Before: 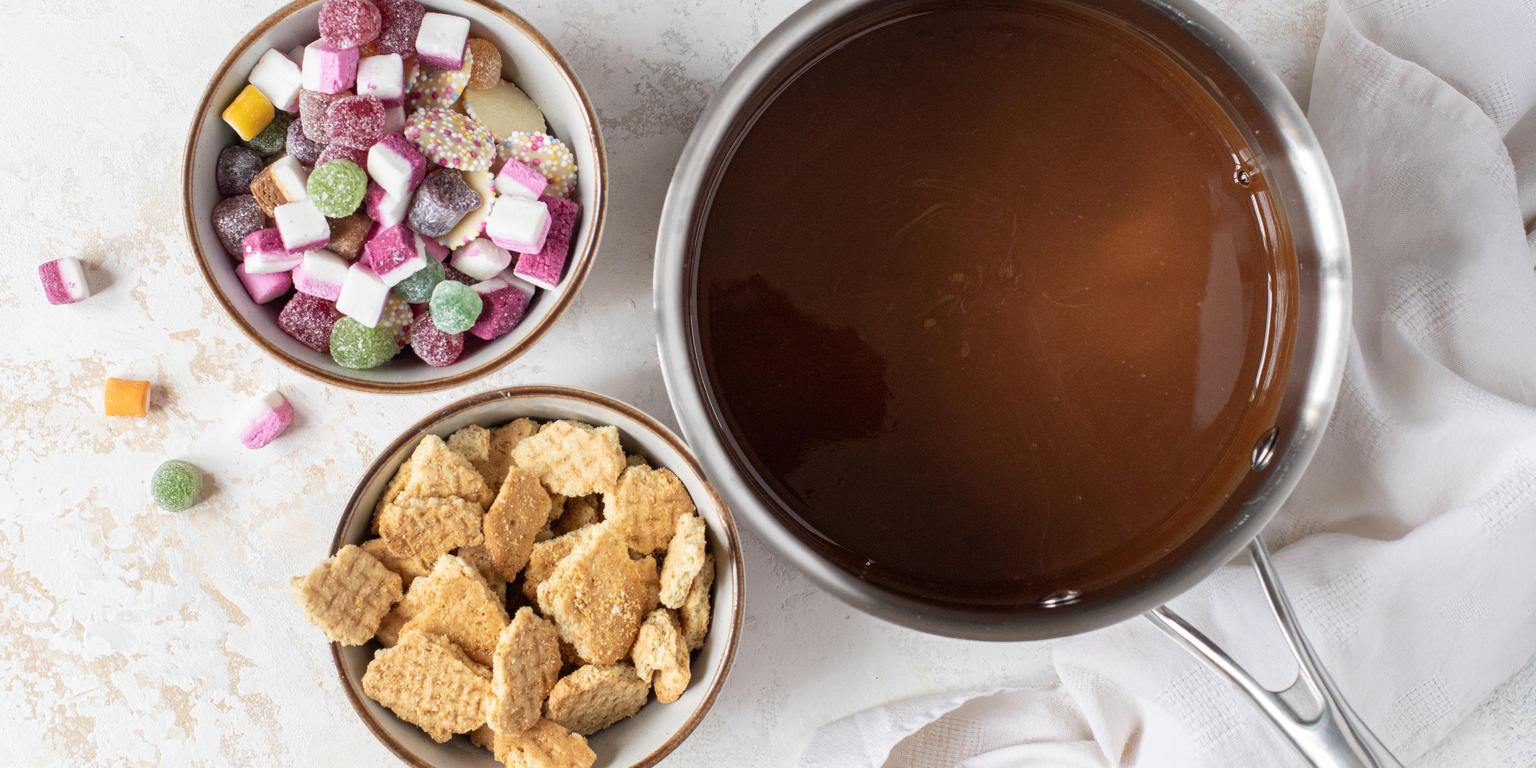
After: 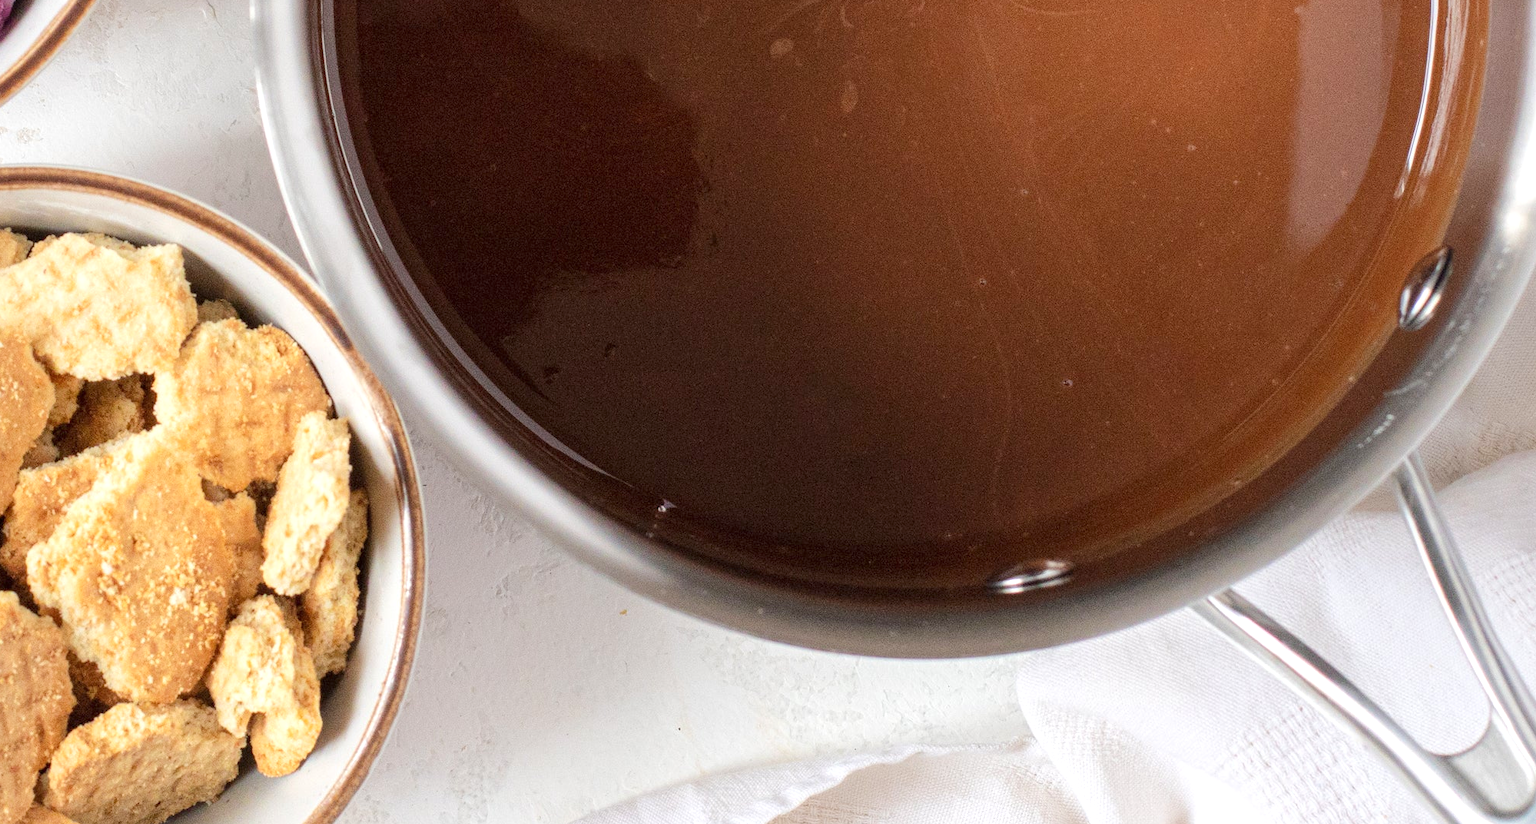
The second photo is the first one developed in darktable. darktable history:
tone equalizer: -8 EV 1.03 EV, -7 EV 0.964 EV, -6 EV 1.01 EV, -5 EV 0.966 EV, -4 EV 1.02 EV, -3 EV 0.723 EV, -2 EV 0.483 EV, -1 EV 0.246 EV, edges refinement/feathering 500, mask exposure compensation -1.57 EV, preserve details no
crop: left 34.083%, top 38.952%, right 13.84%, bottom 5.147%
